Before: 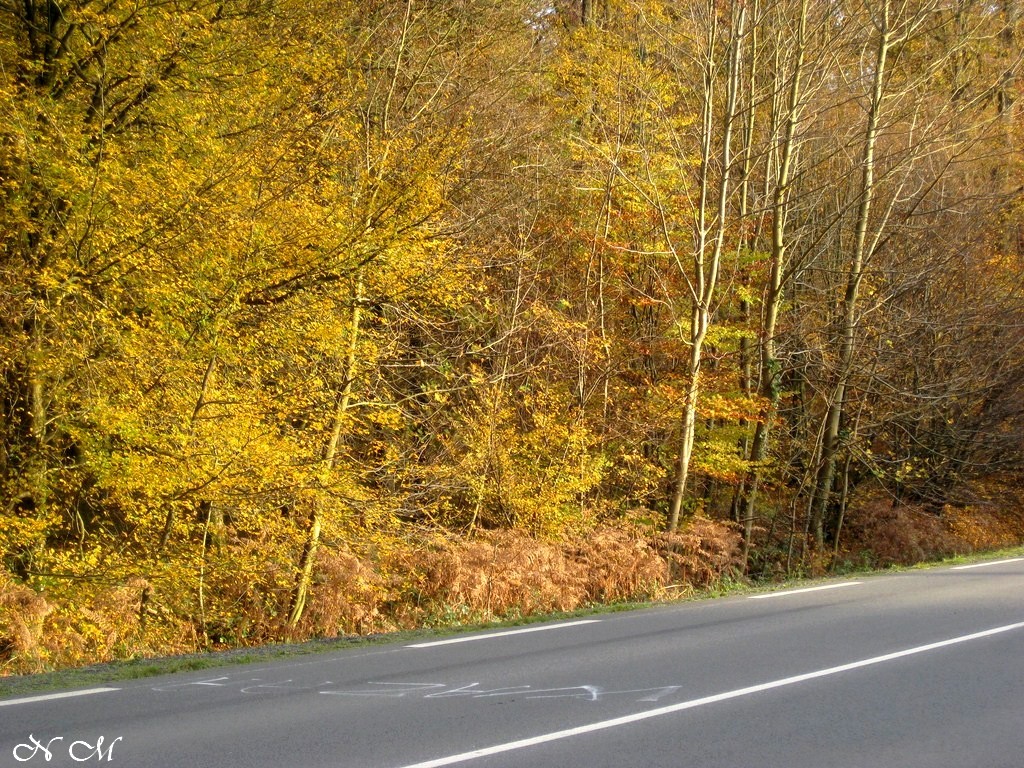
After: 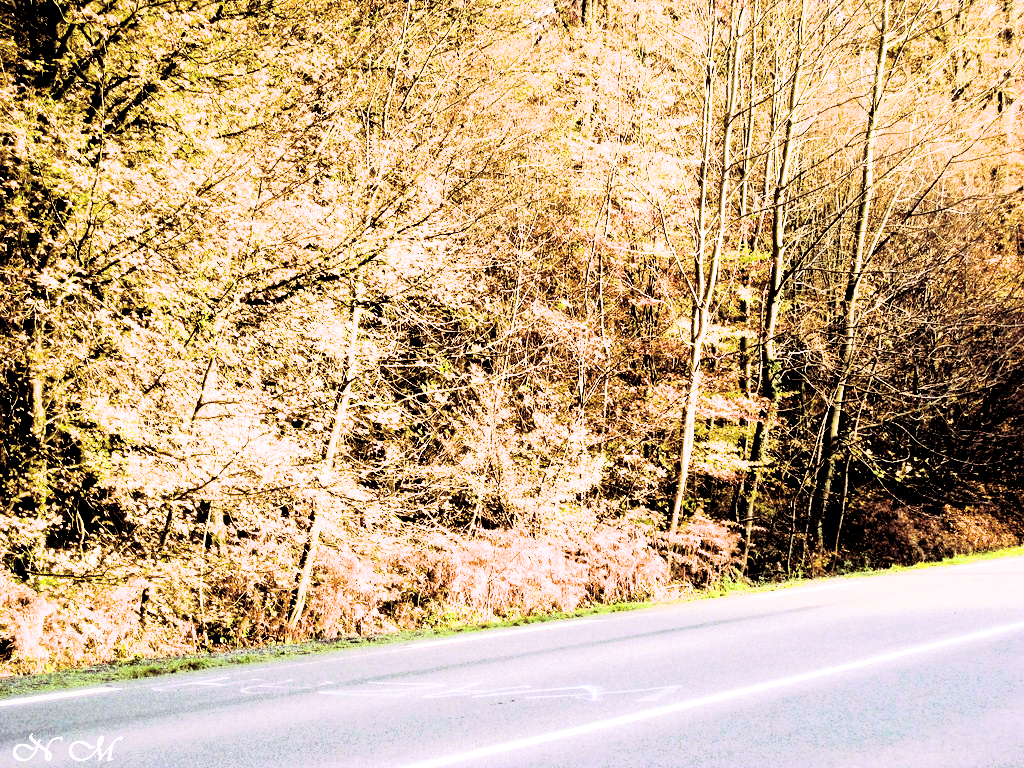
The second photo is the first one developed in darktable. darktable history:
rgb curve: curves: ch0 [(0, 0) (0.21, 0.15) (0.24, 0.21) (0.5, 0.75) (0.75, 0.96) (0.89, 0.99) (1, 1)]; ch1 [(0, 0.02) (0.21, 0.13) (0.25, 0.2) (0.5, 0.67) (0.75, 0.9) (0.89, 0.97) (1, 1)]; ch2 [(0, 0.02) (0.21, 0.13) (0.25, 0.2) (0.5, 0.67) (0.75, 0.9) (0.89, 0.97) (1, 1)], compensate middle gray true
split-toning: highlights › hue 298.8°, highlights › saturation 0.73, compress 41.76%
filmic rgb: black relative exposure -3.75 EV, white relative exposure 2.4 EV, dynamic range scaling -50%, hardness 3.42, latitude 30%, contrast 1.8
color balance rgb: perceptual saturation grading › global saturation 25%, global vibrance 20%
white balance: red 0.986, blue 1.01
